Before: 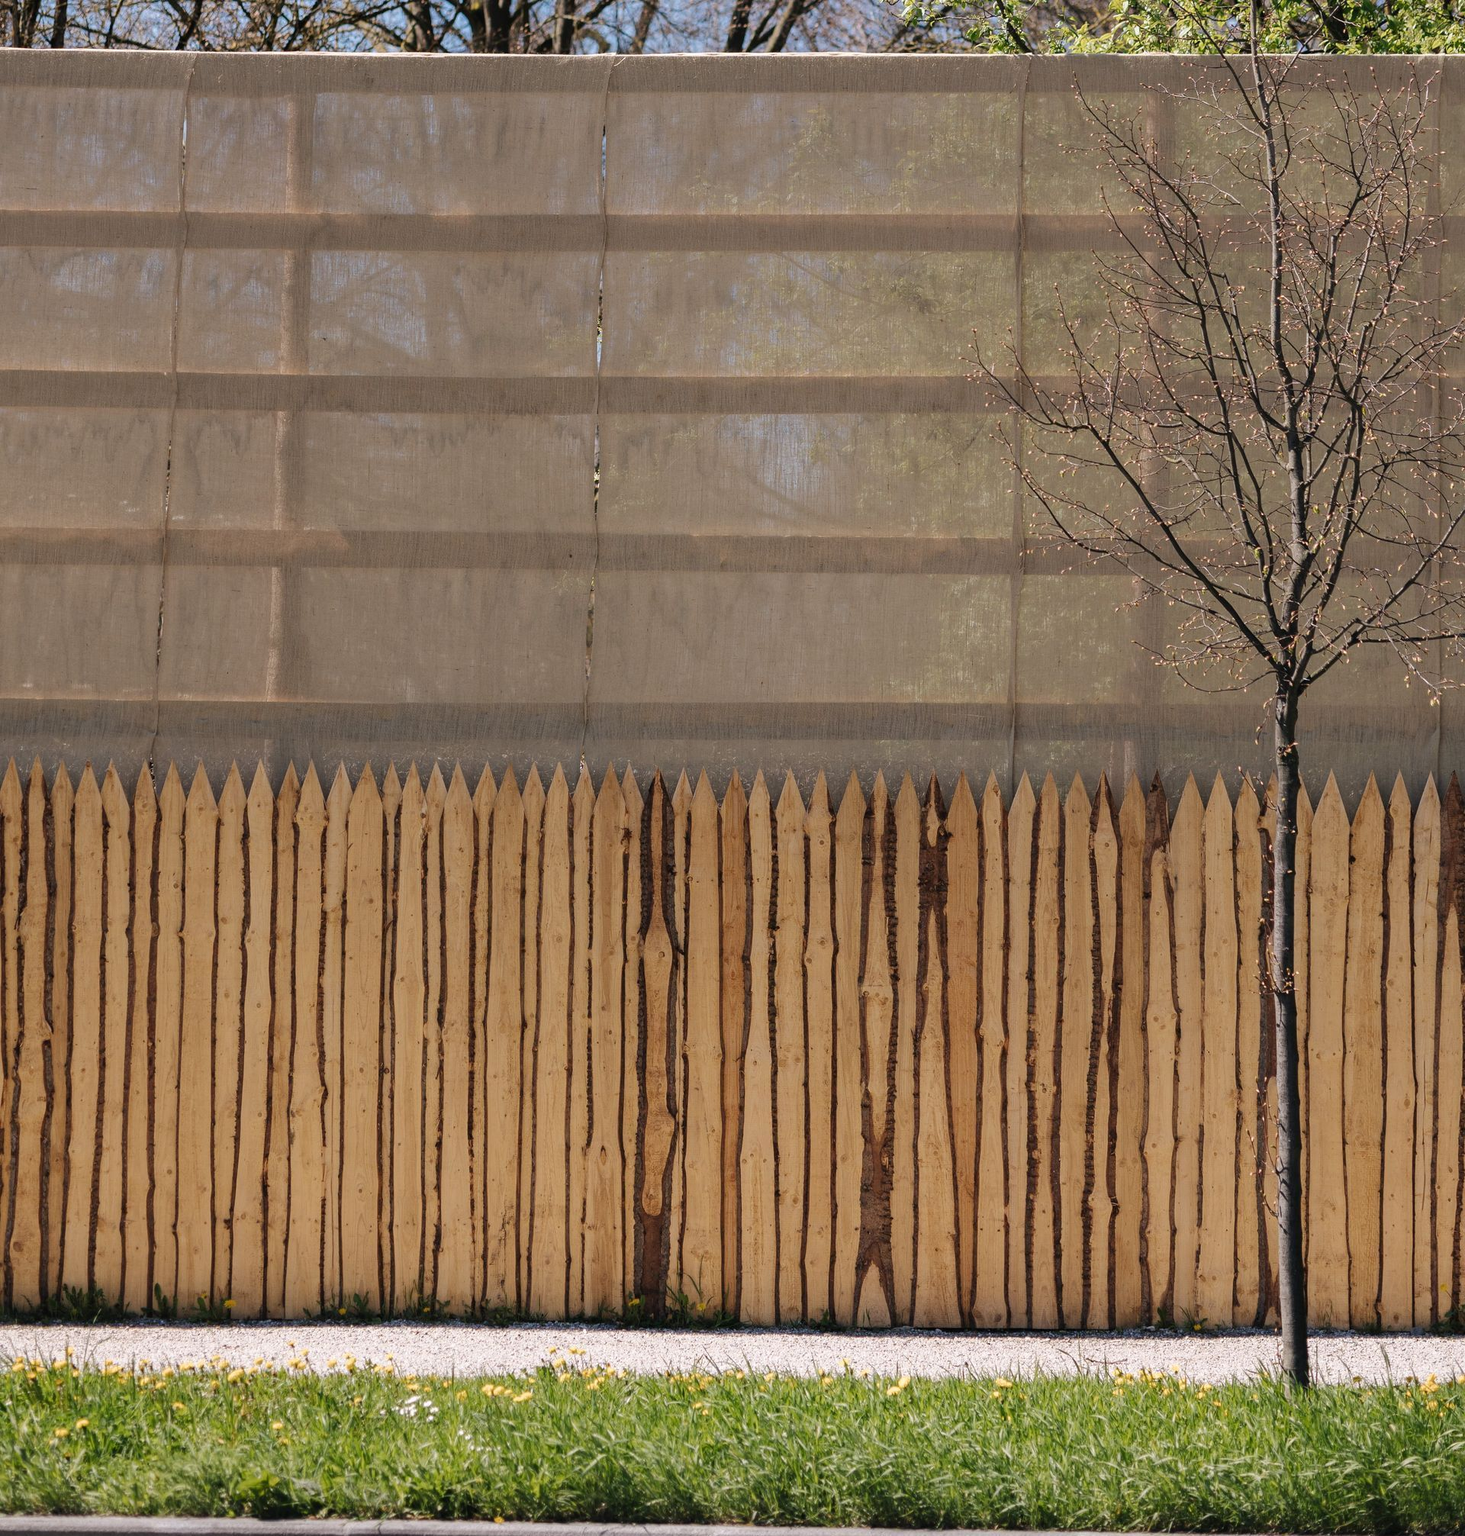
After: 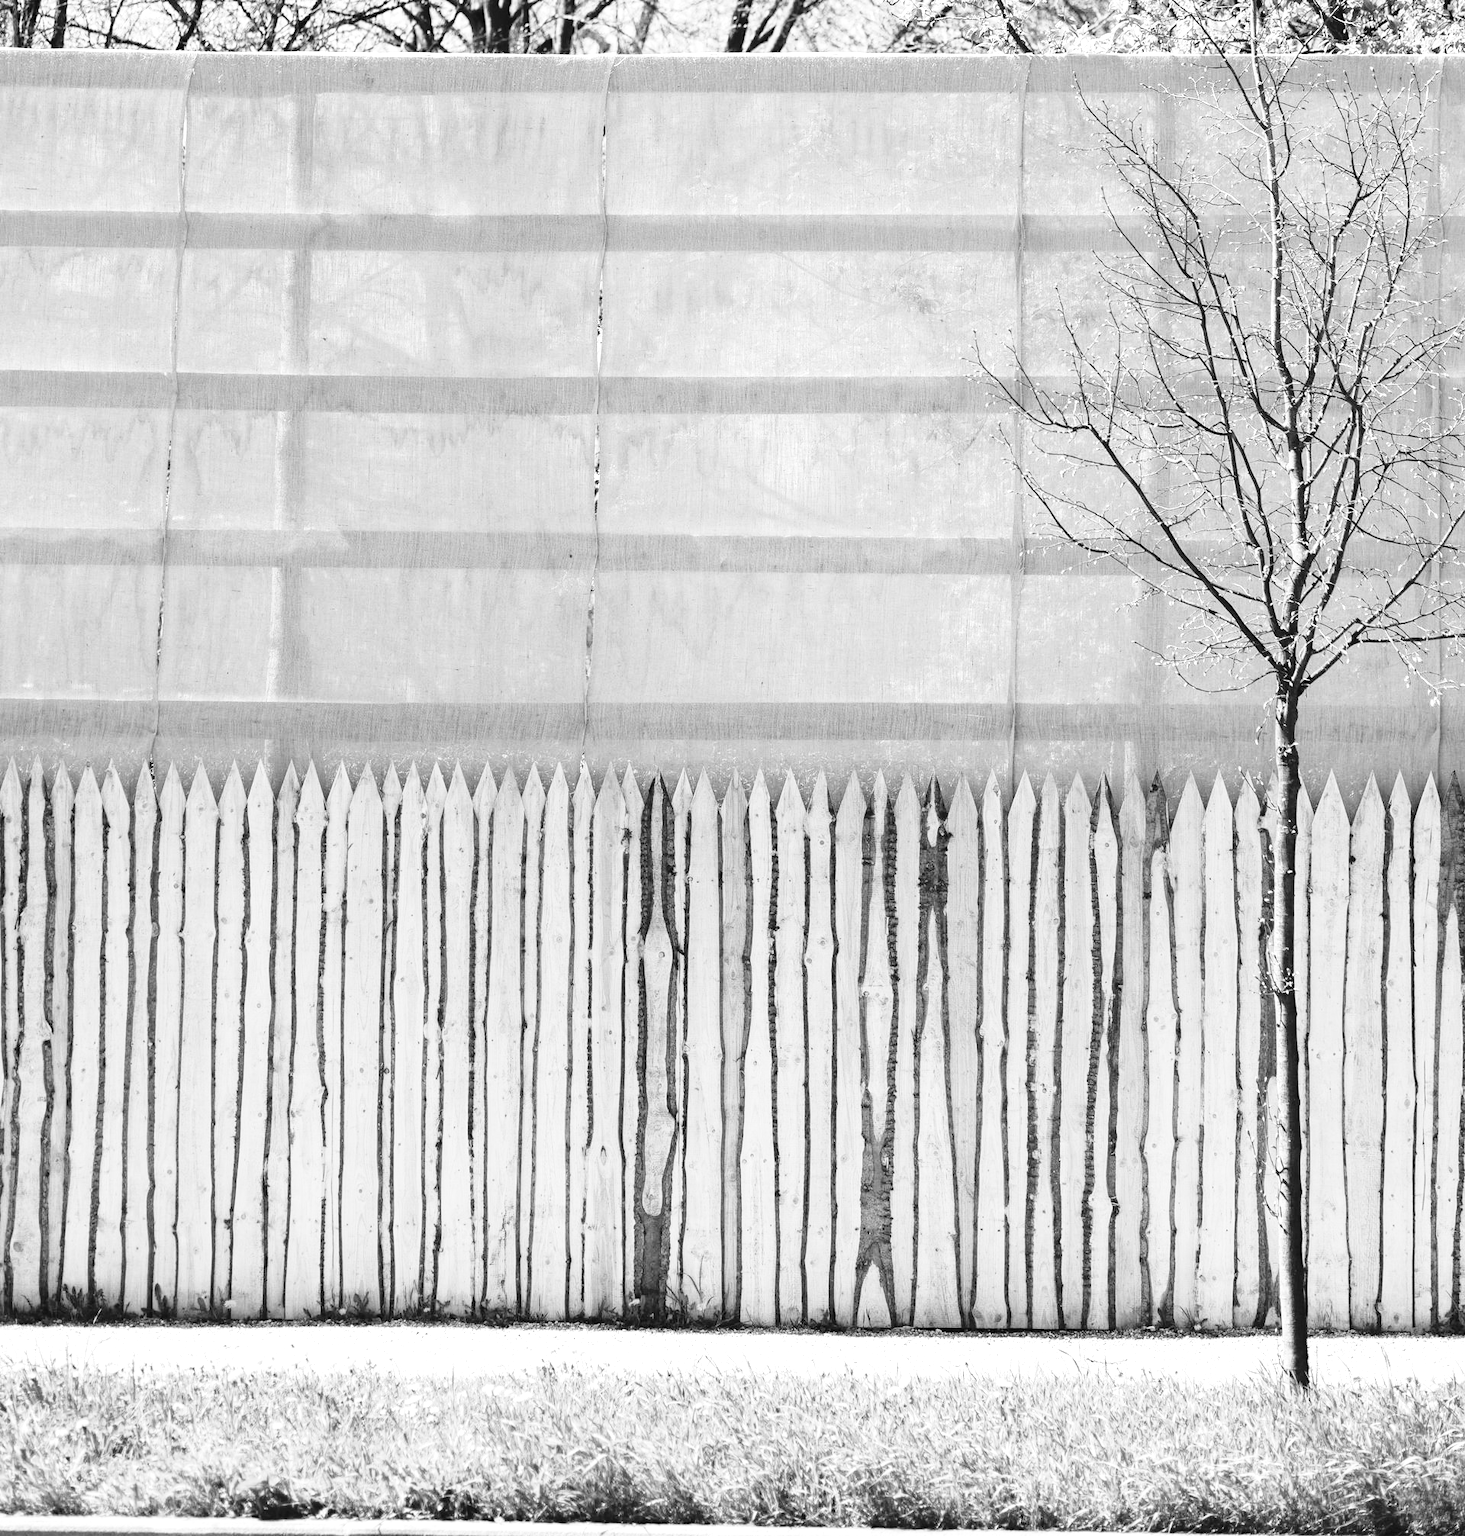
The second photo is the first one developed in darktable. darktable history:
exposure: exposure 1.16 EV, compensate exposure bias true, compensate highlight preservation false
monochrome: on, module defaults
base curve: curves: ch0 [(0, 0) (0.028, 0.03) (0.121, 0.232) (0.46, 0.748) (0.859, 0.968) (1, 1)], preserve colors none
